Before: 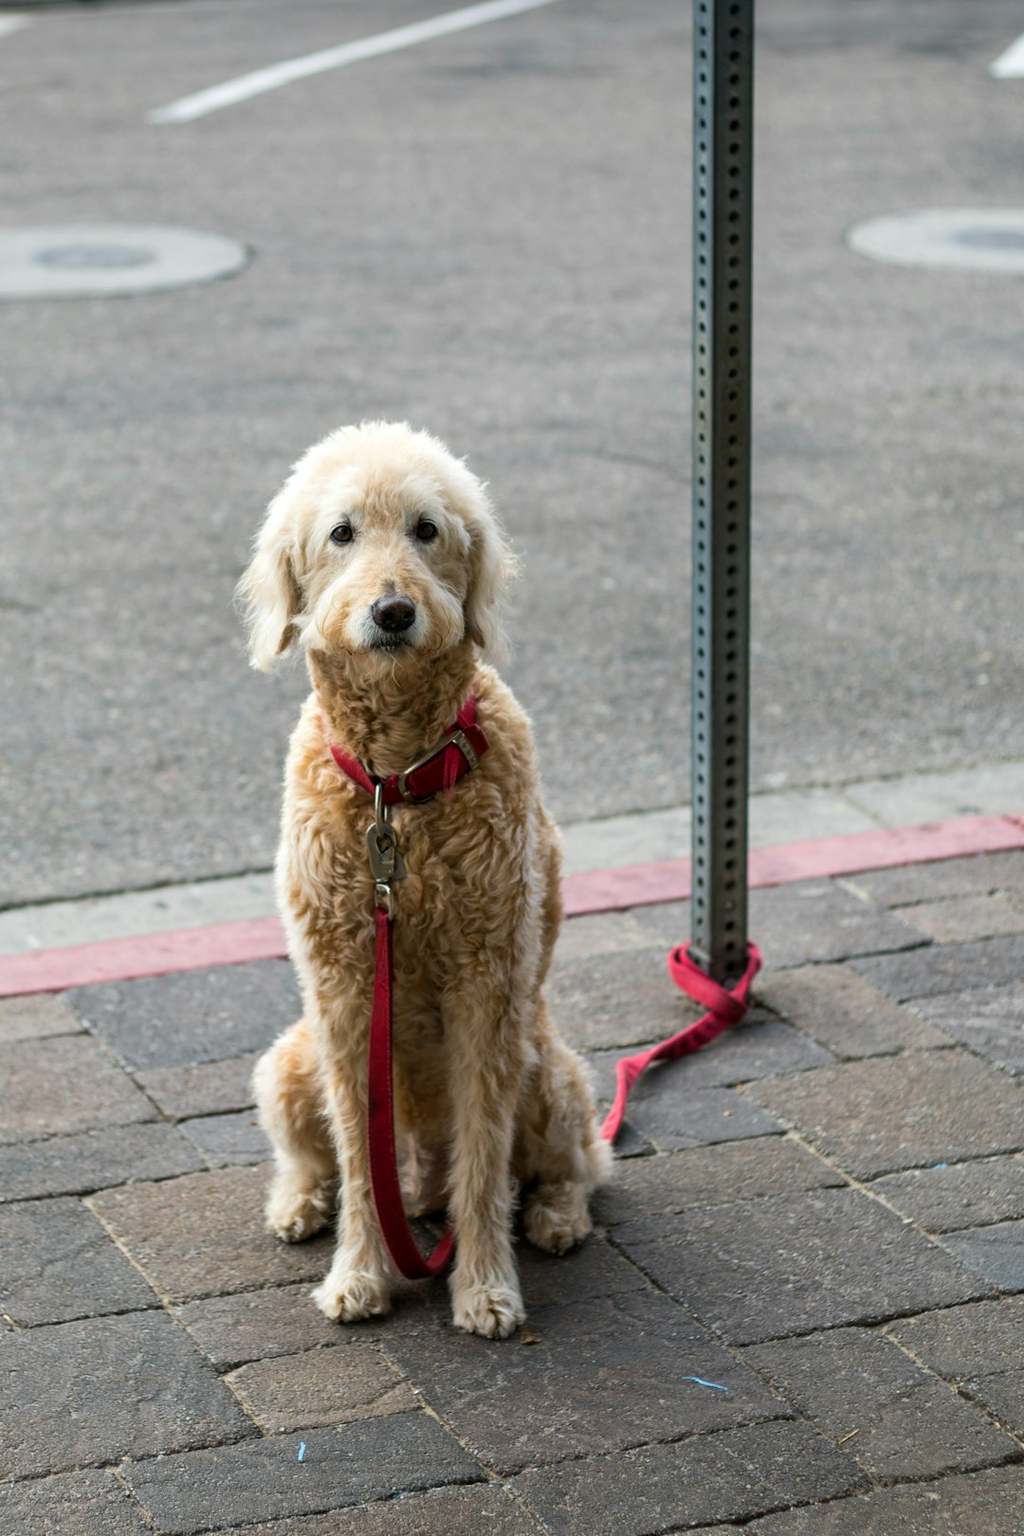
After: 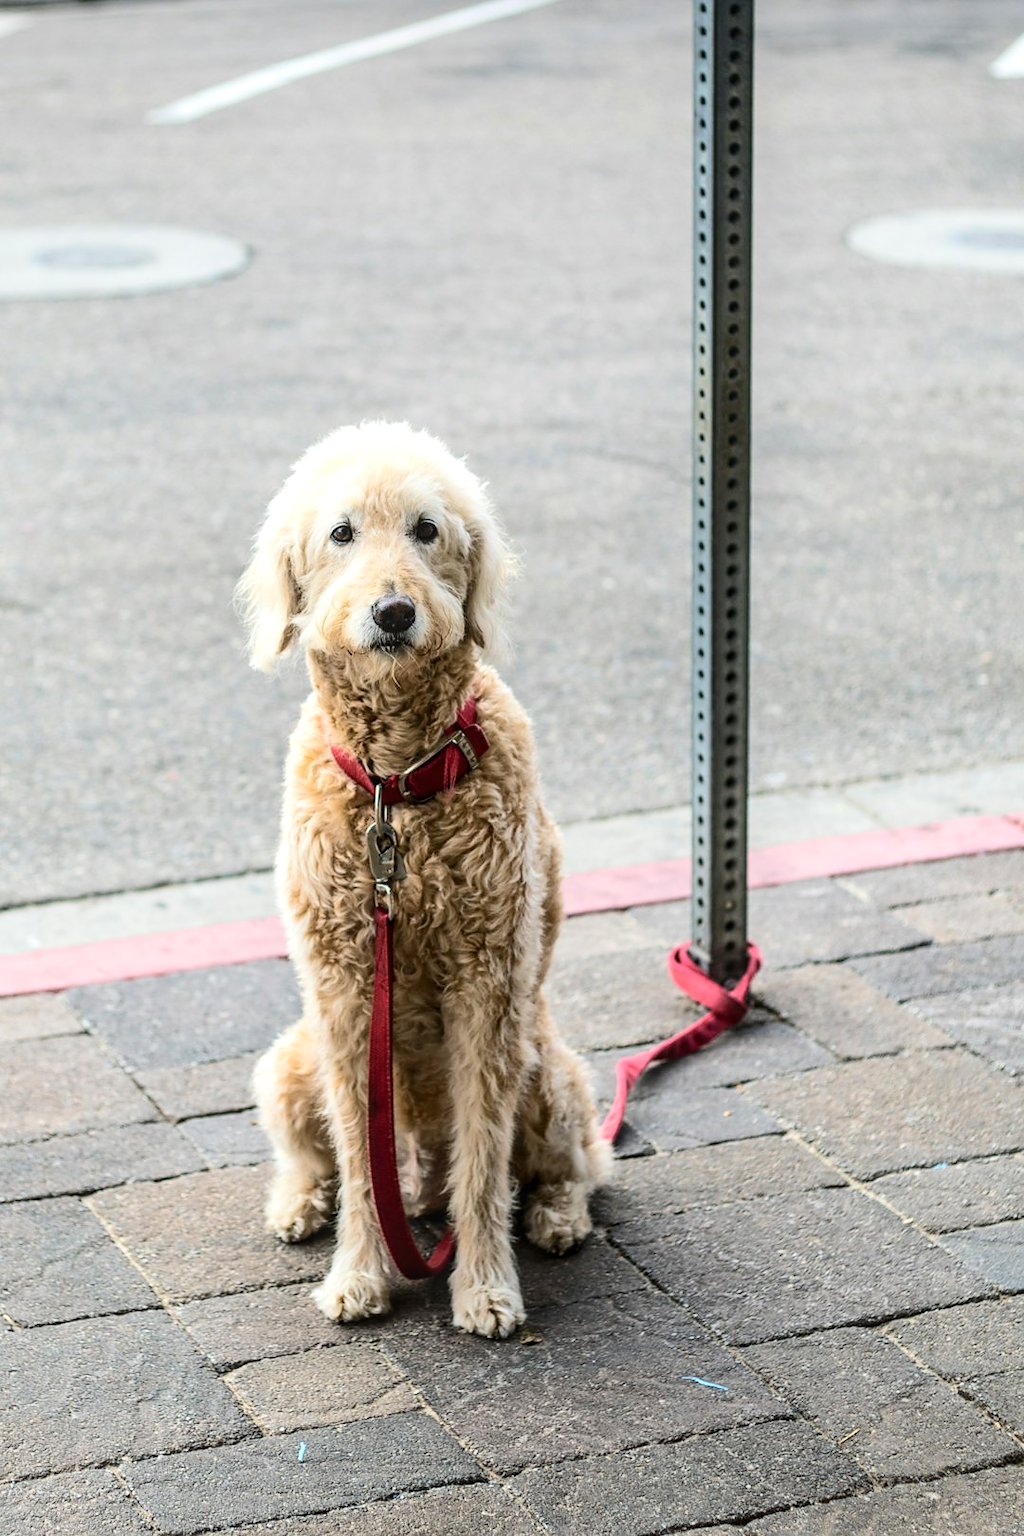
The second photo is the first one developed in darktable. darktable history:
local contrast: on, module defaults
tone curve: curves: ch0 [(0, 0.026) (0.146, 0.158) (0.272, 0.34) (0.453, 0.627) (0.687, 0.829) (1, 1)], color space Lab, independent channels, preserve colors none
contrast equalizer: y [[0.439, 0.44, 0.442, 0.457, 0.493, 0.498], [0.5 ×6], [0.5 ×6], [0 ×6], [0 ×6]], mix 0.141
exposure: exposure 0.127 EV, compensate highlight preservation false
sharpen: radius 1.445, amount 0.41, threshold 1.233
